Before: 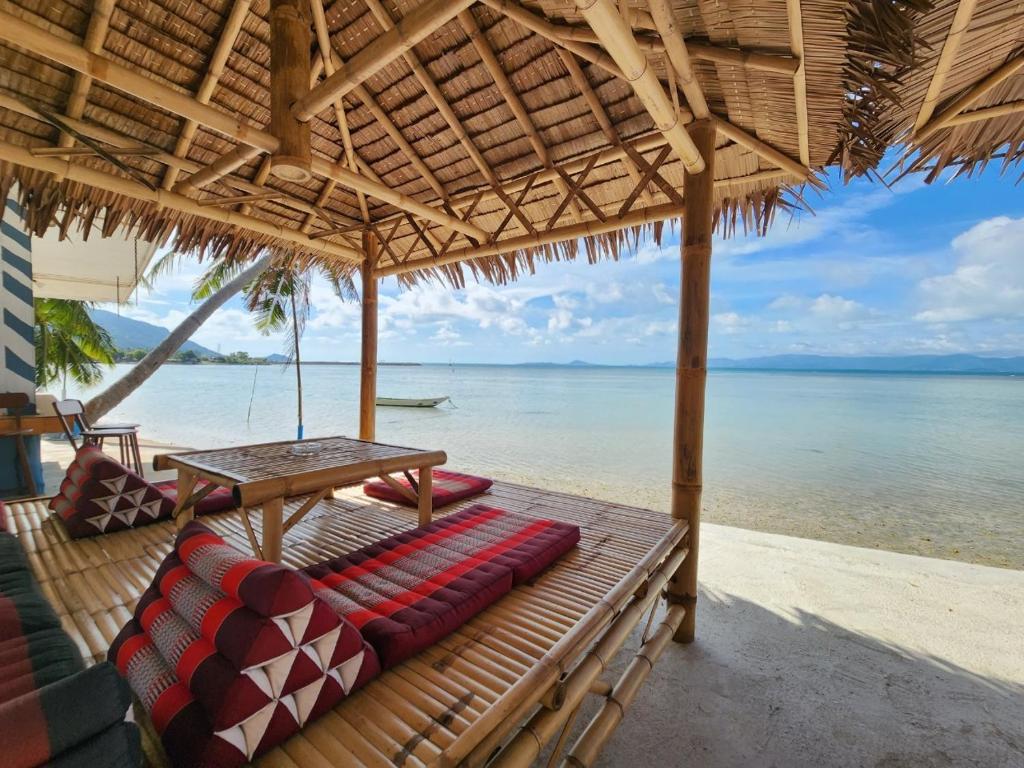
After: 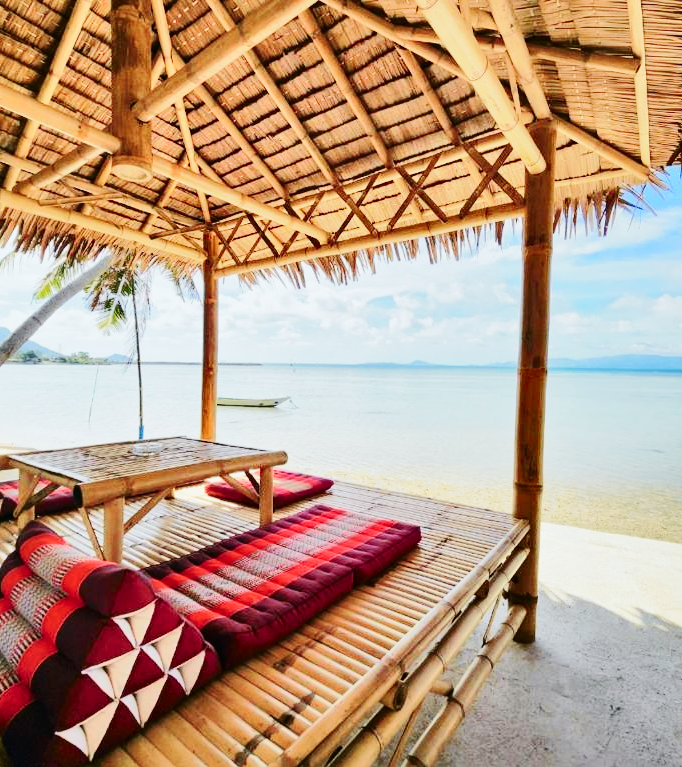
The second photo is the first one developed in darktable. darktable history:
crop and rotate: left 15.582%, right 17.741%
tone curve: curves: ch0 [(0, 0) (0.037, 0.011) (0.135, 0.093) (0.266, 0.281) (0.461, 0.555) (0.581, 0.716) (0.675, 0.793) (0.767, 0.849) (0.91, 0.924) (1, 0.979)]; ch1 [(0, 0) (0.292, 0.278) (0.419, 0.423) (0.493, 0.492) (0.506, 0.5) (0.534, 0.529) (0.562, 0.562) (0.641, 0.663) (0.754, 0.76) (1, 1)]; ch2 [(0, 0) (0.294, 0.3) (0.361, 0.372) (0.429, 0.445) (0.478, 0.486) (0.502, 0.498) (0.518, 0.522) (0.531, 0.549) (0.561, 0.579) (0.64, 0.645) (0.7, 0.7) (0.861, 0.808) (1, 0.951)], color space Lab, independent channels, preserve colors none
base curve: curves: ch0 [(0, 0) (0.028, 0.03) (0.121, 0.232) (0.46, 0.748) (0.859, 0.968) (1, 1)], preserve colors none
shadows and highlights: low approximation 0.01, soften with gaussian
color balance rgb: global offset › luminance 0.266%, perceptual saturation grading › global saturation 0.941%, perceptual brilliance grading › global brilliance 2.896%, perceptual brilliance grading › highlights -2.89%, perceptual brilliance grading › shadows 2.527%
